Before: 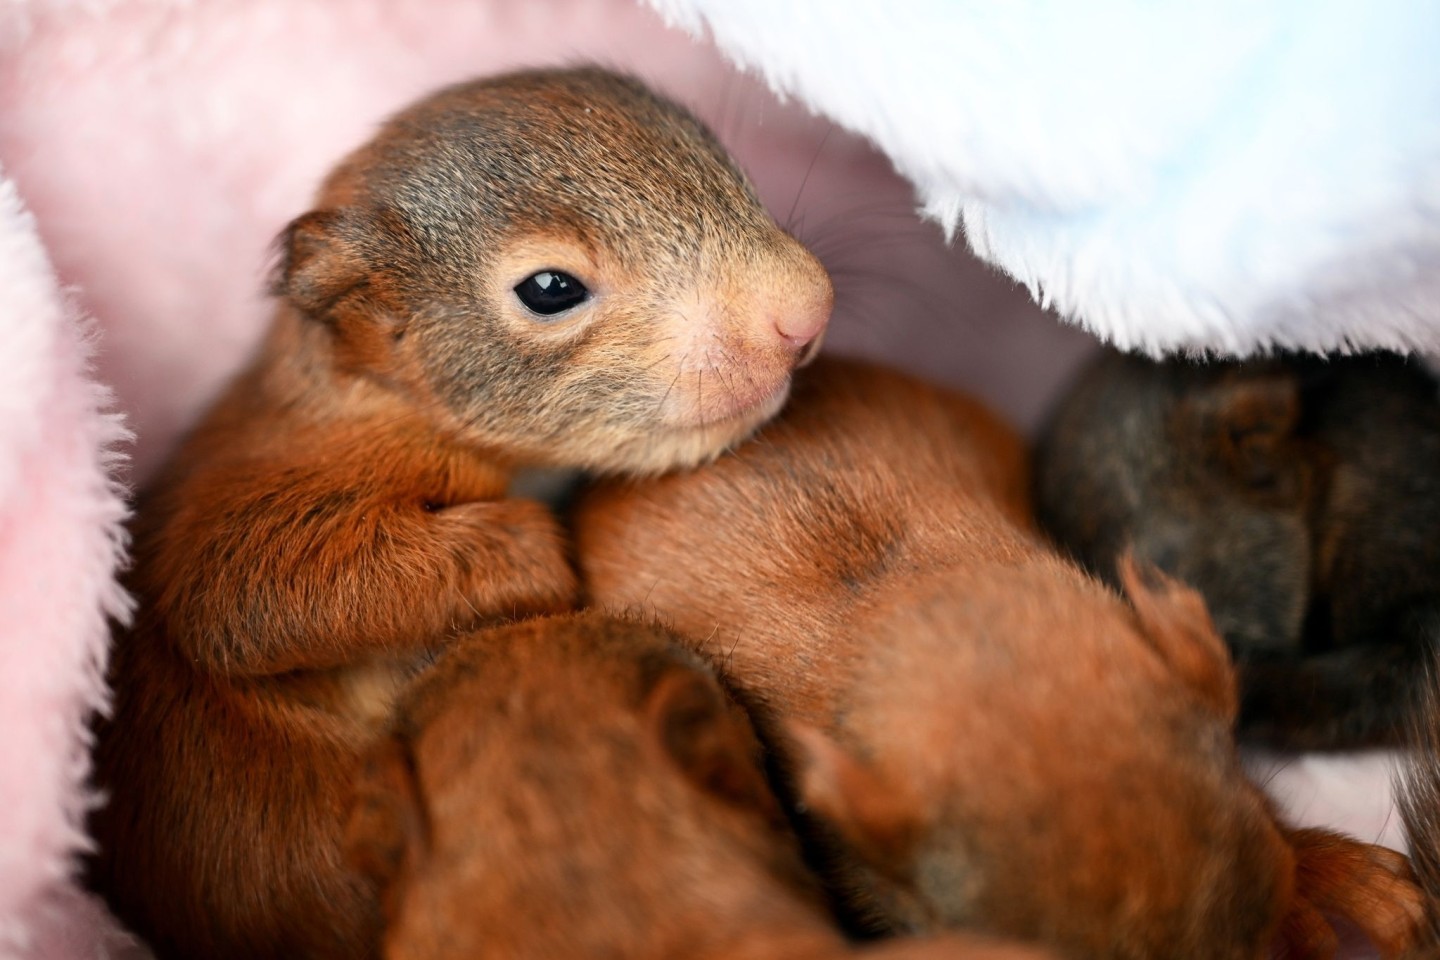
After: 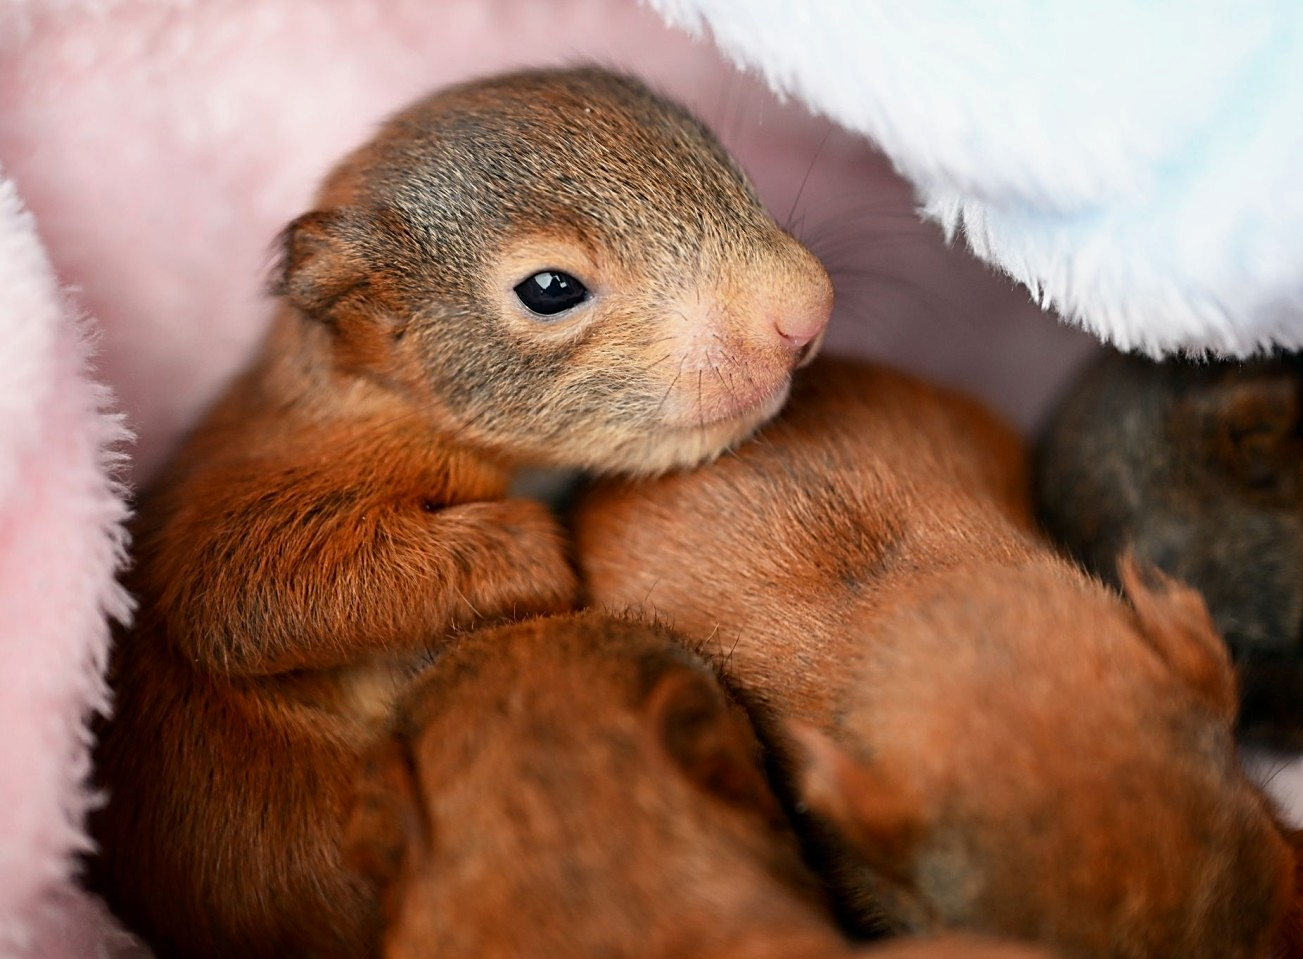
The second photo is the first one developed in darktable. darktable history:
white balance: emerald 1
sharpen: on, module defaults
shadows and highlights: shadows -20, white point adjustment -2, highlights -35
crop: right 9.509%, bottom 0.031%
